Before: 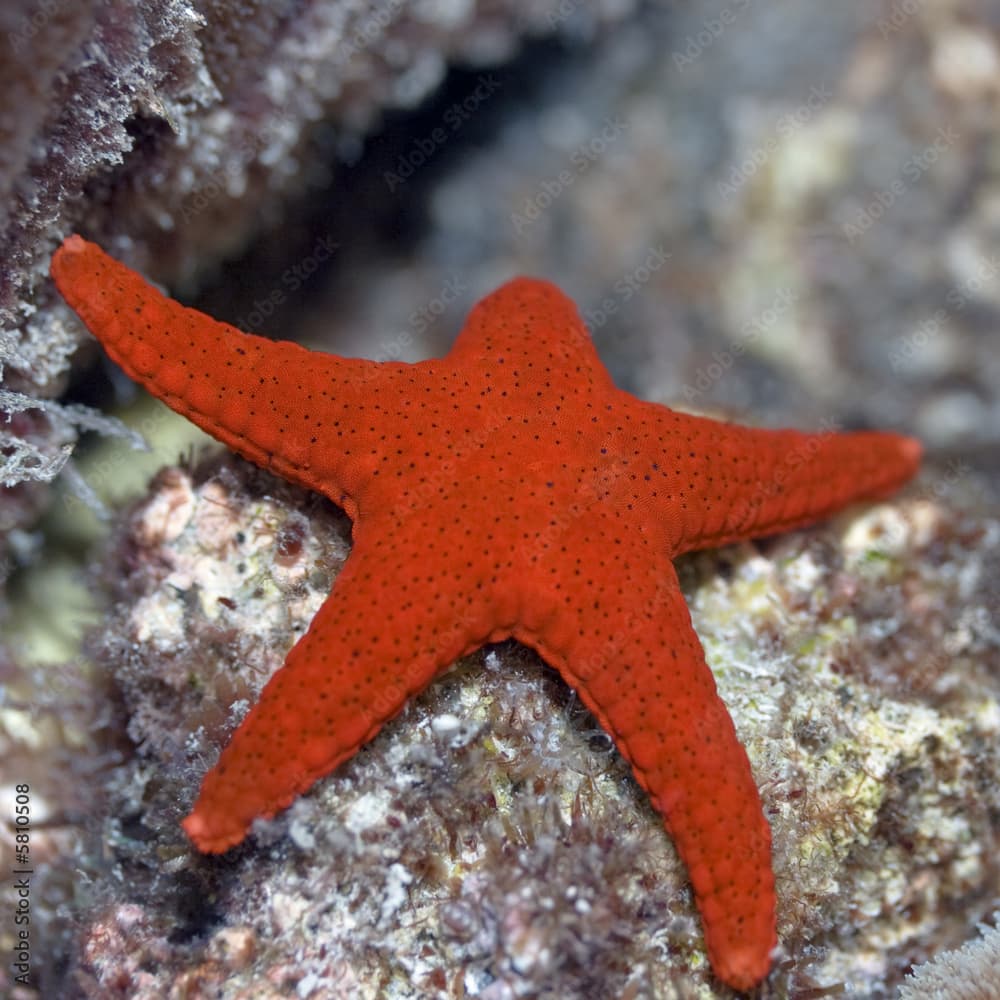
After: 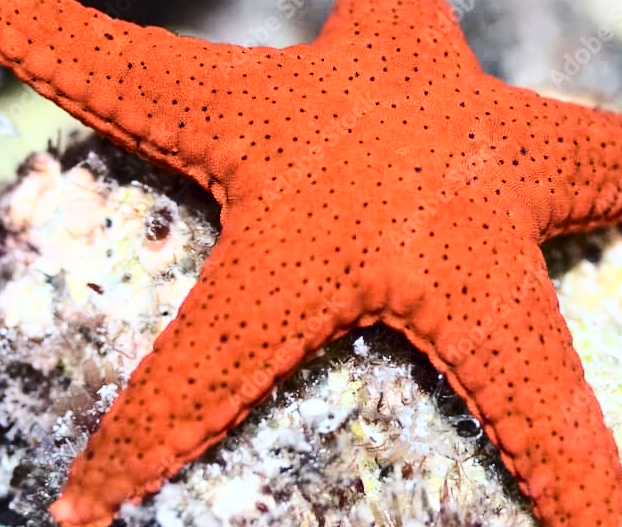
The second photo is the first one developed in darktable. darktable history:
crop: left 13.213%, top 31.516%, right 24.576%, bottom 15.723%
base curve: curves: ch0 [(0, 0) (0.028, 0.03) (0.121, 0.232) (0.46, 0.748) (0.859, 0.968) (1, 1)]
contrast brightness saturation: contrast 0.383, brightness 0.104
